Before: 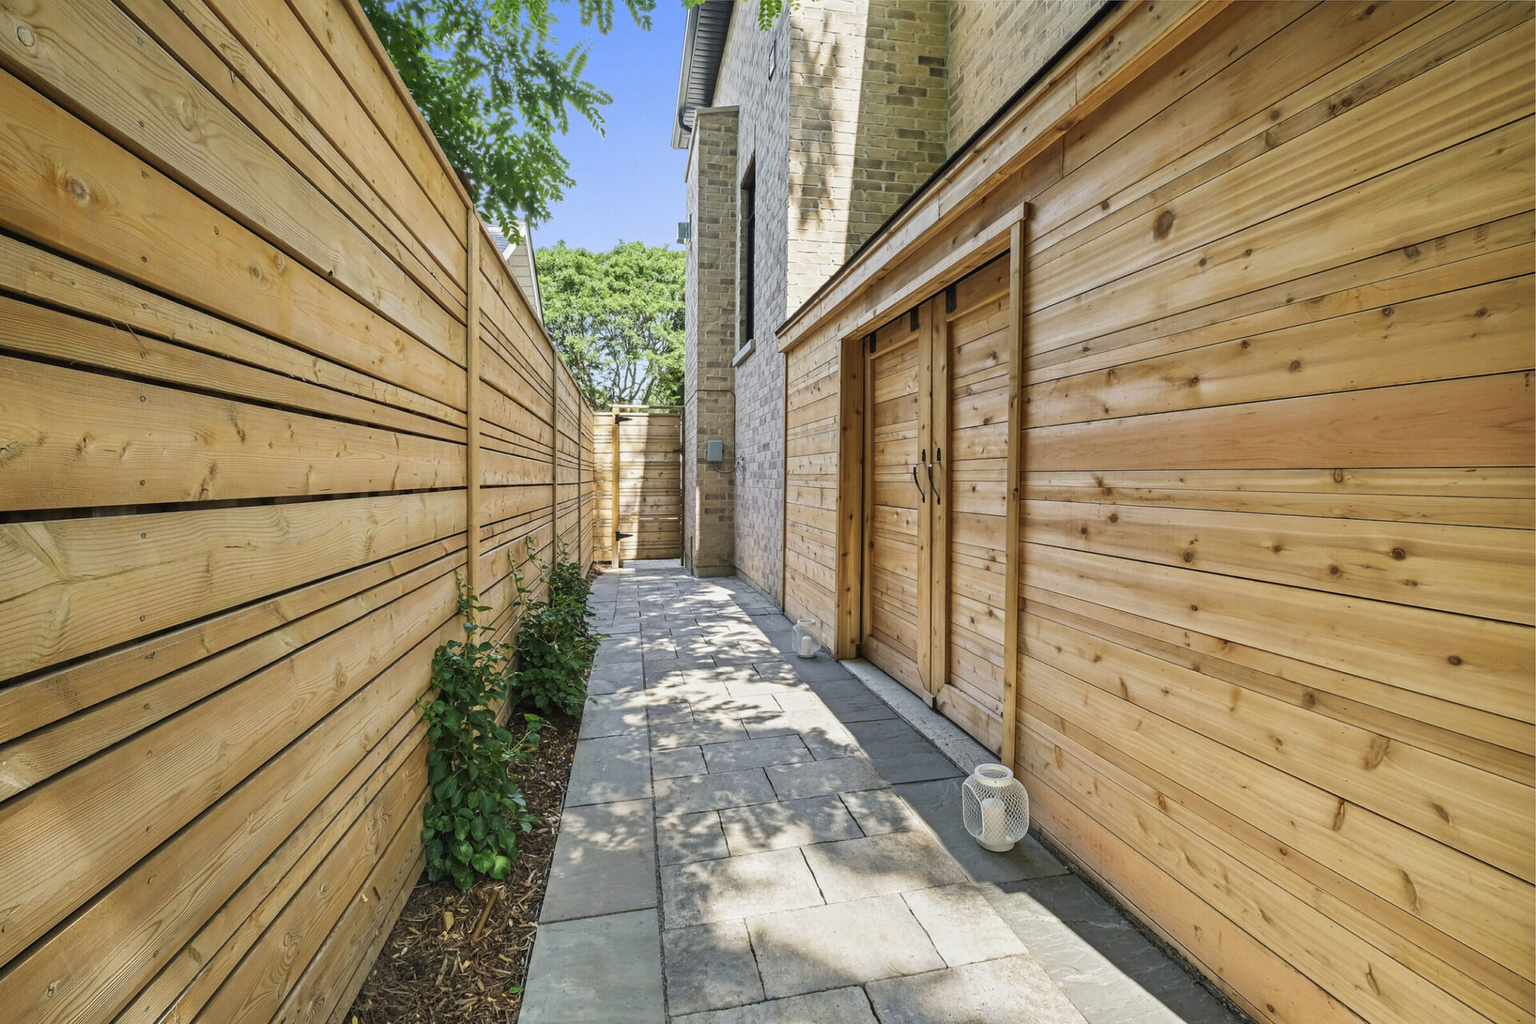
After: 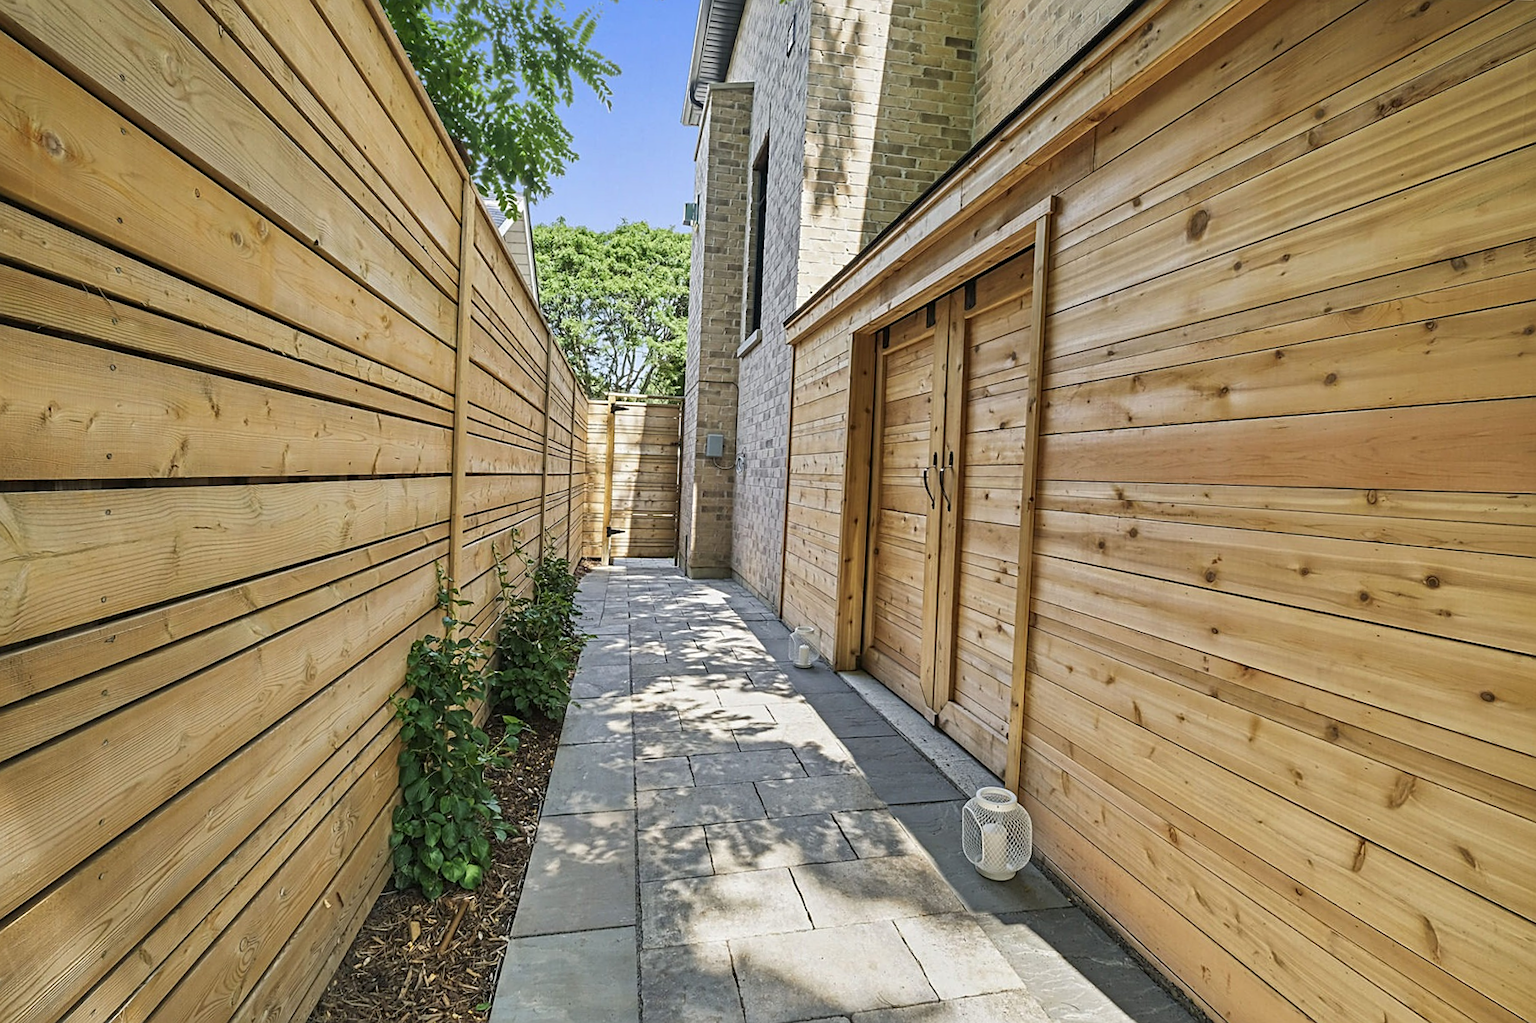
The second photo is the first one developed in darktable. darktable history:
shadows and highlights: soften with gaussian
sharpen: on, module defaults
crop and rotate: angle -2.18°
